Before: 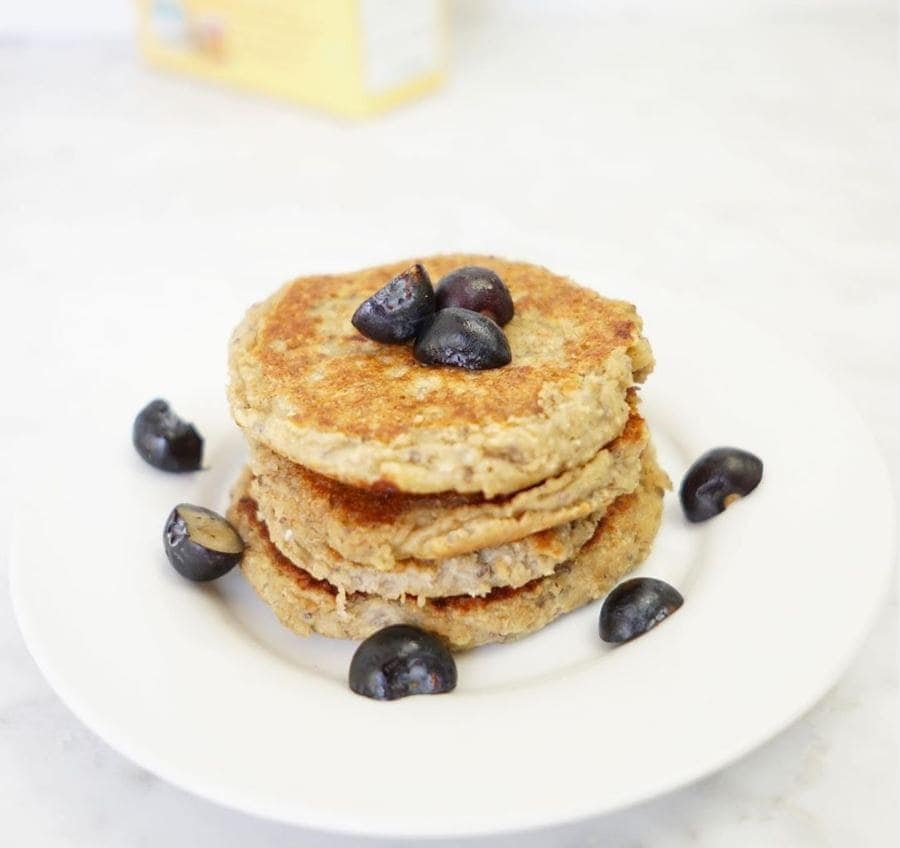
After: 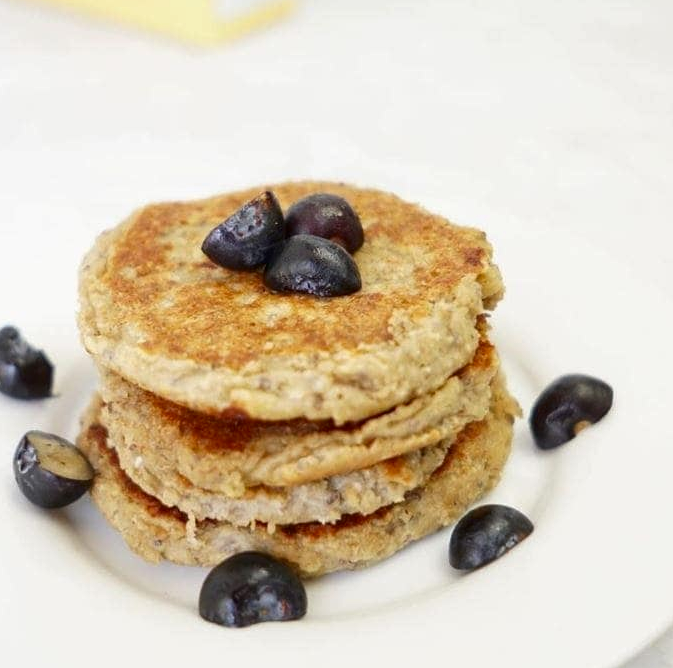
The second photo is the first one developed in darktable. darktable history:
contrast brightness saturation: brightness -0.09
crop: left 16.768%, top 8.653%, right 8.362%, bottom 12.485%
